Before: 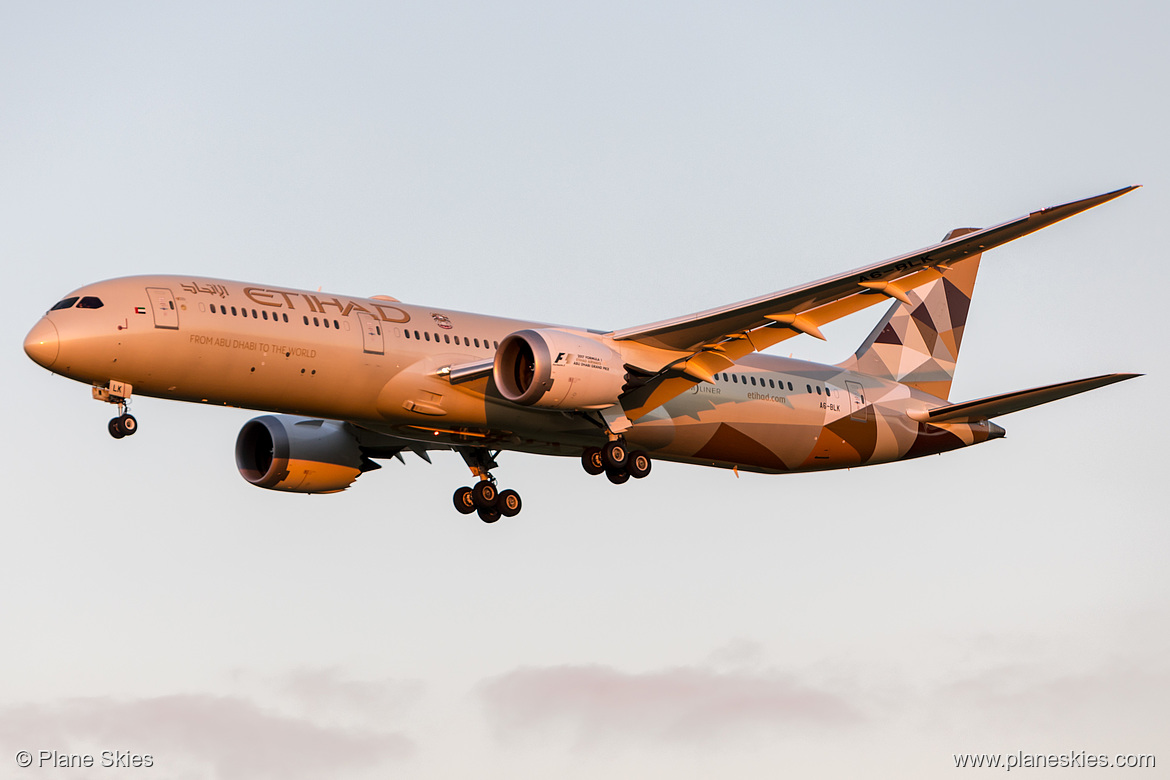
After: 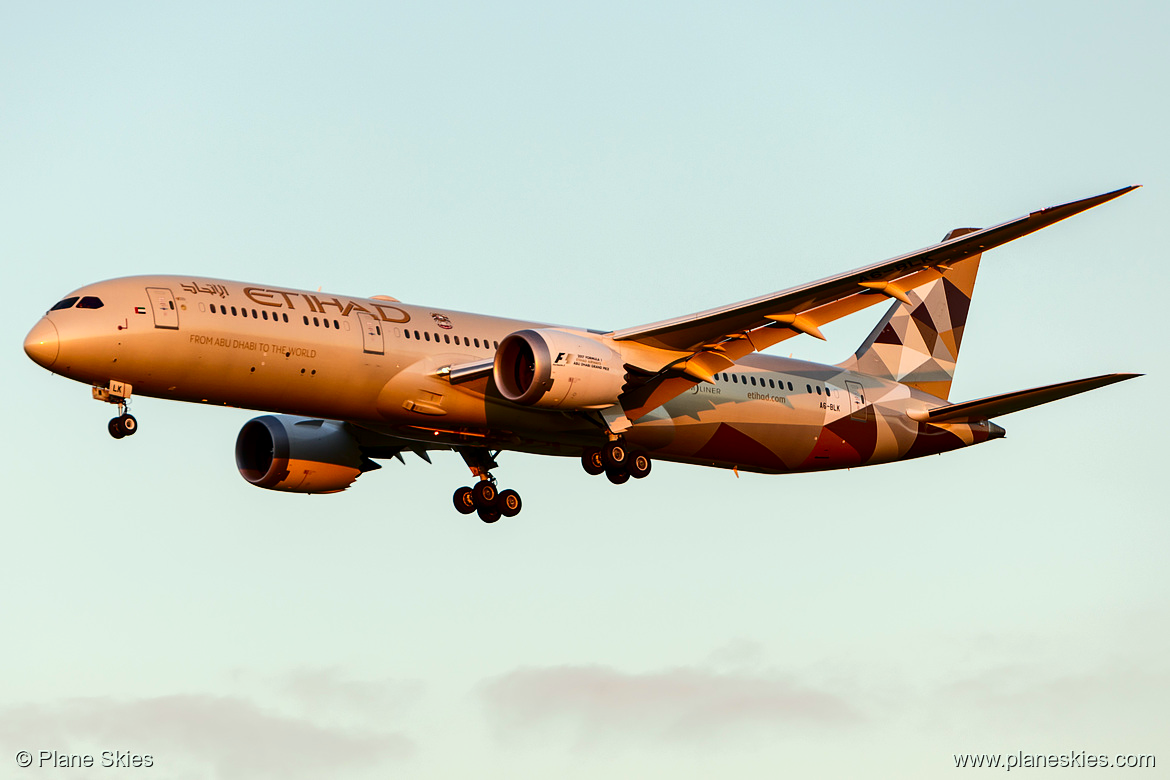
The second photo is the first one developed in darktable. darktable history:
contrast brightness saturation: contrast 0.21, brightness -0.11, saturation 0.21
color correction: highlights a* -8, highlights b* 3.1
